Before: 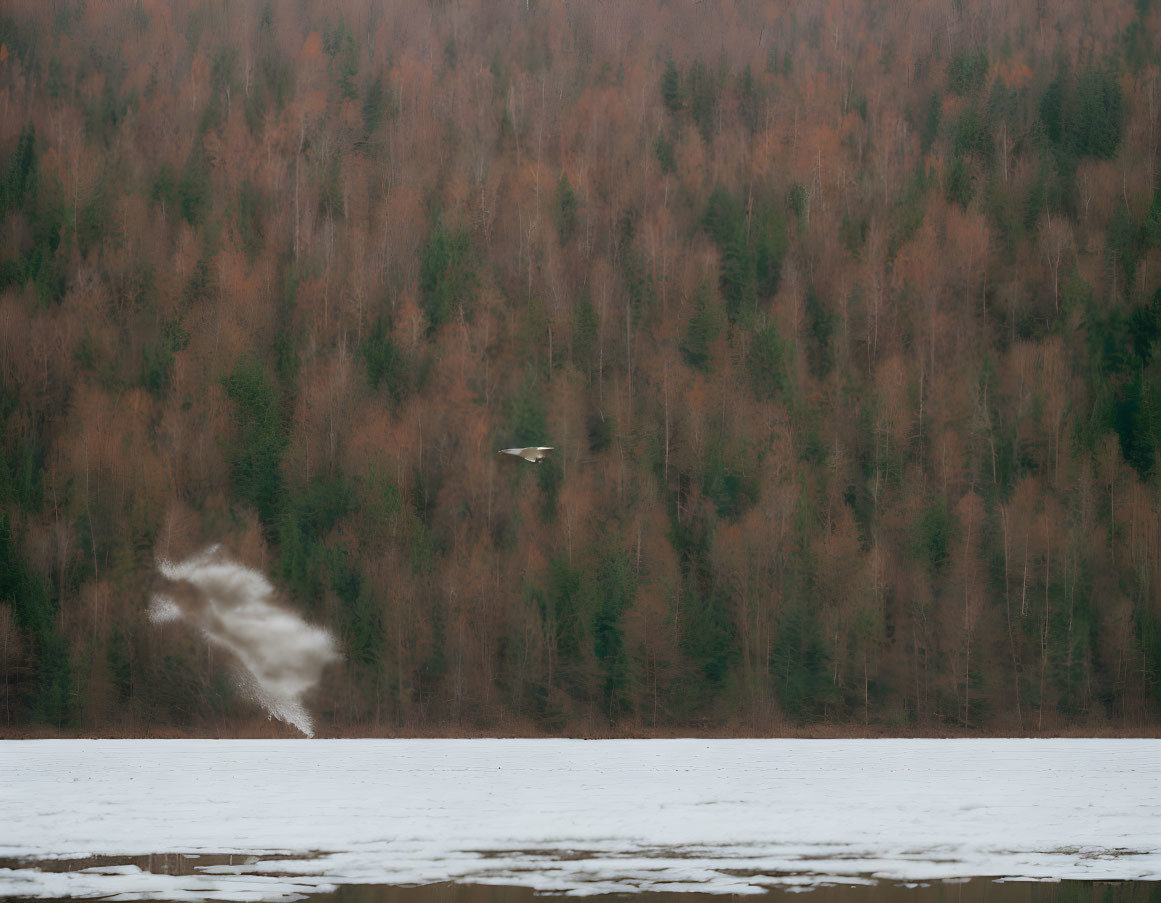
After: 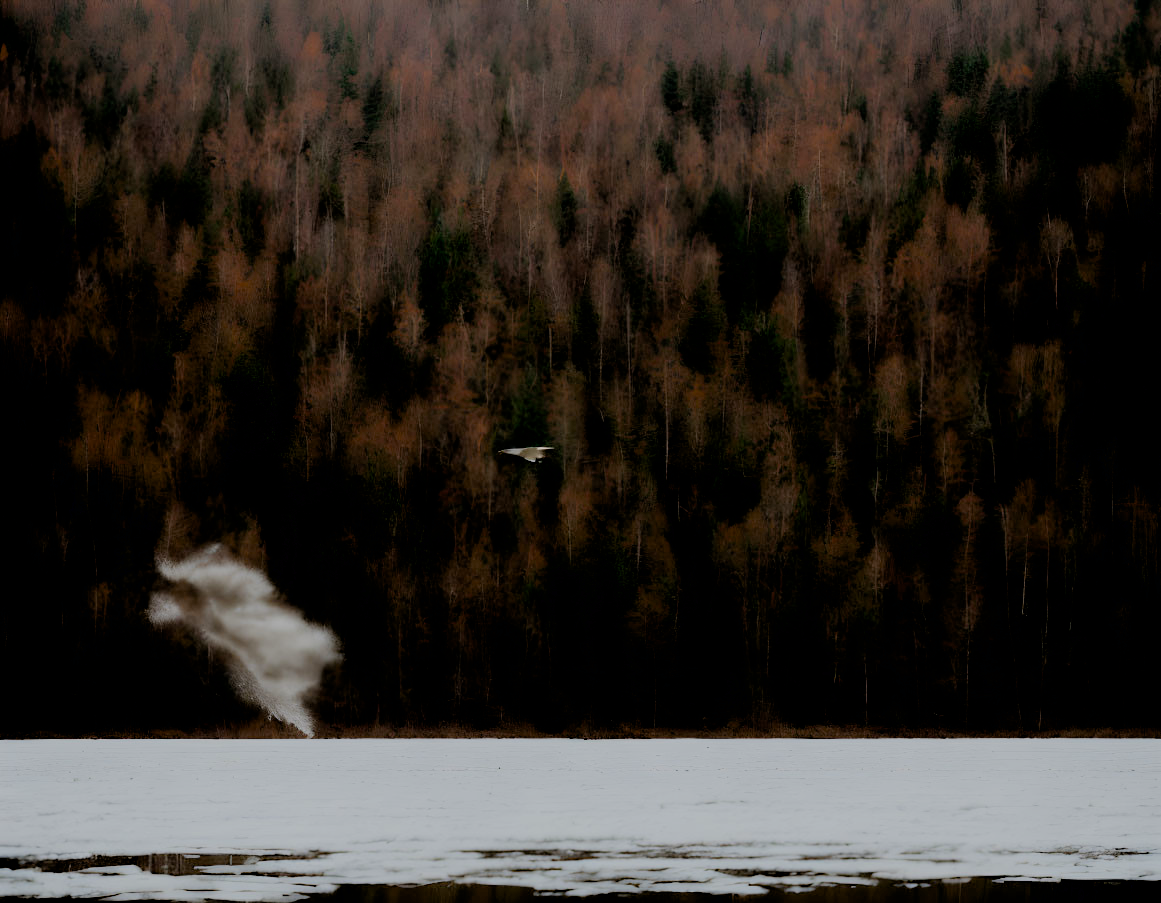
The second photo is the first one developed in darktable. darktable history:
filmic rgb: black relative exposure -4.36 EV, white relative exposure 4.56 EV, hardness 2.38, contrast 1.052, iterations of high-quality reconstruction 0
contrast equalizer: y [[0.5 ×4, 0.467, 0.376], [0.5 ×6], [0.5 ×6], [0 ×6], [0 ×6]], mix 0.305
exposure: black level correction 0.045, exposure -0.229 EV, compensate highlight preservation false
